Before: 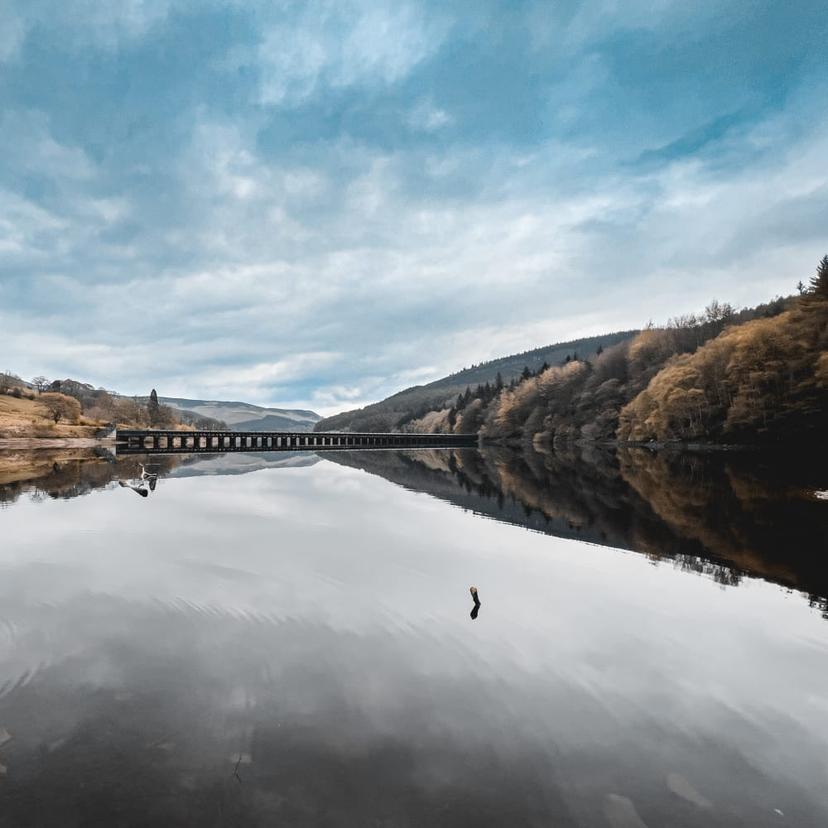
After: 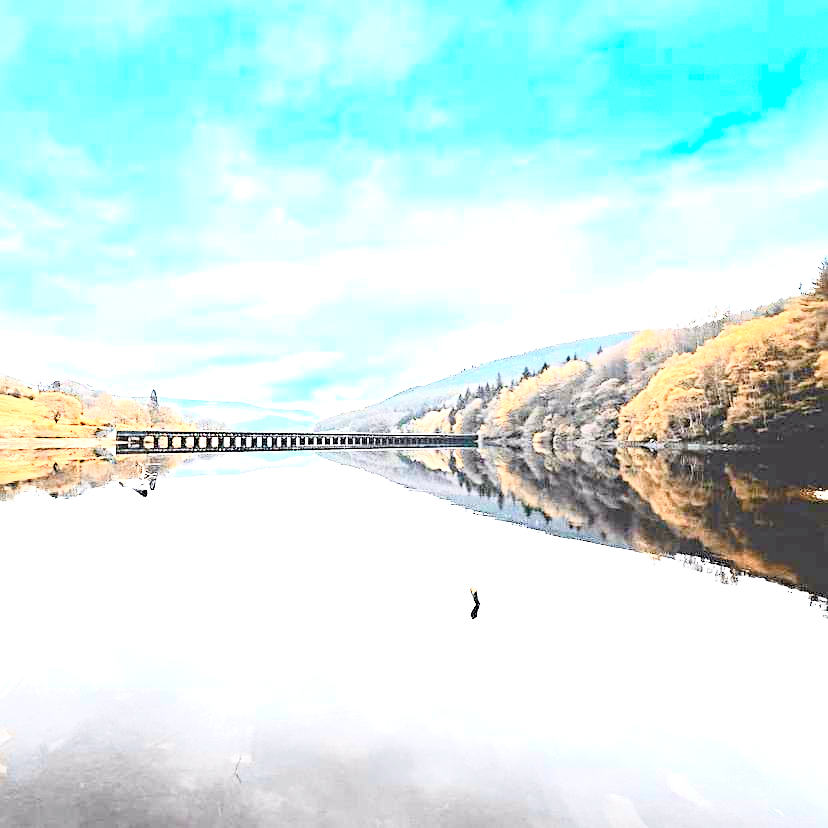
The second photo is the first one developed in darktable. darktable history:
contrast brightness saturation: contrast 0.24, brightness 0.09
tone curve: curves: ch0 [(0, 0.011) (0.139, 0.106) (0.295, 0.271) (0.499, 0.523) (0.739, 0.782) (0.857, 0.879) (1, 0.967)]; ch1 [(0, 0) (0.291, 0.229) (0.394, 0.365) (0.469, 0.456) (0.495, 0.497) (0.524, 0.53) (0.588, 0.62) (0.725, 0.779) (1, 1)]; ch2 [(0, 0) (0.125, 0.089) (0.35, 0.317) (0.437, 0.42) (0.502, 0.499) (0.537, 0.551) (0.613, 0.636) (1, 1)], color space Lab, independent channels, preserve colors none
exposure: black level correction 0.001, exposure 2.607 EV, compensate exposure bias true, compensate highlight preservation false
sharpen: on, module defaults
levels: levels [0.093, 0.434, 0.988]
